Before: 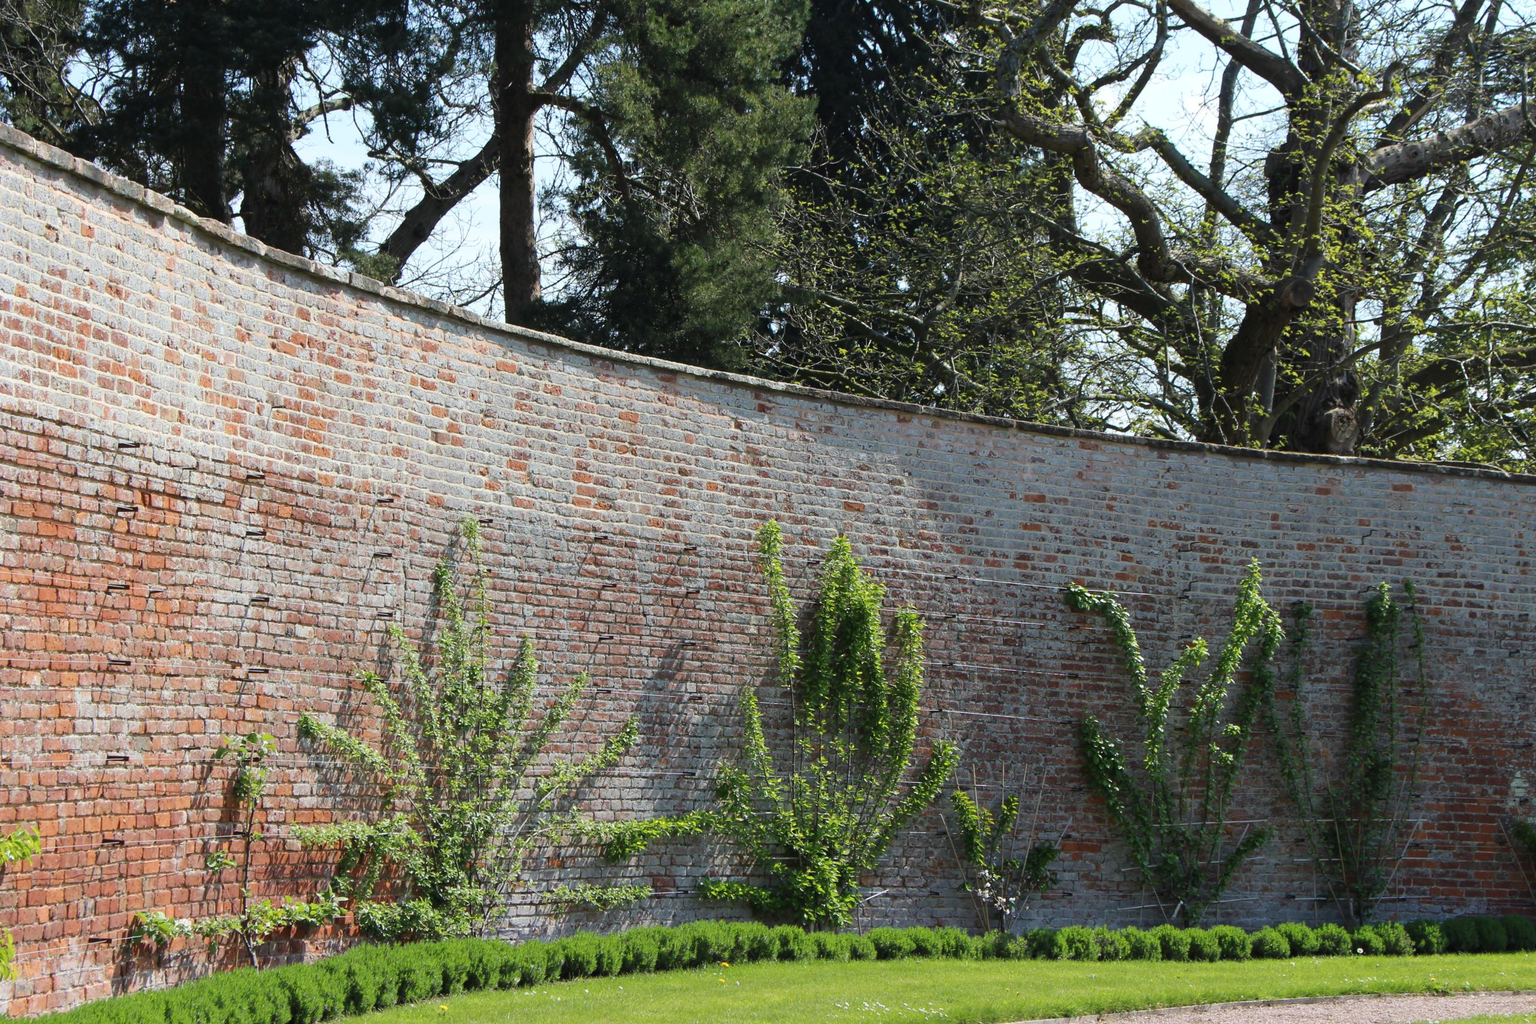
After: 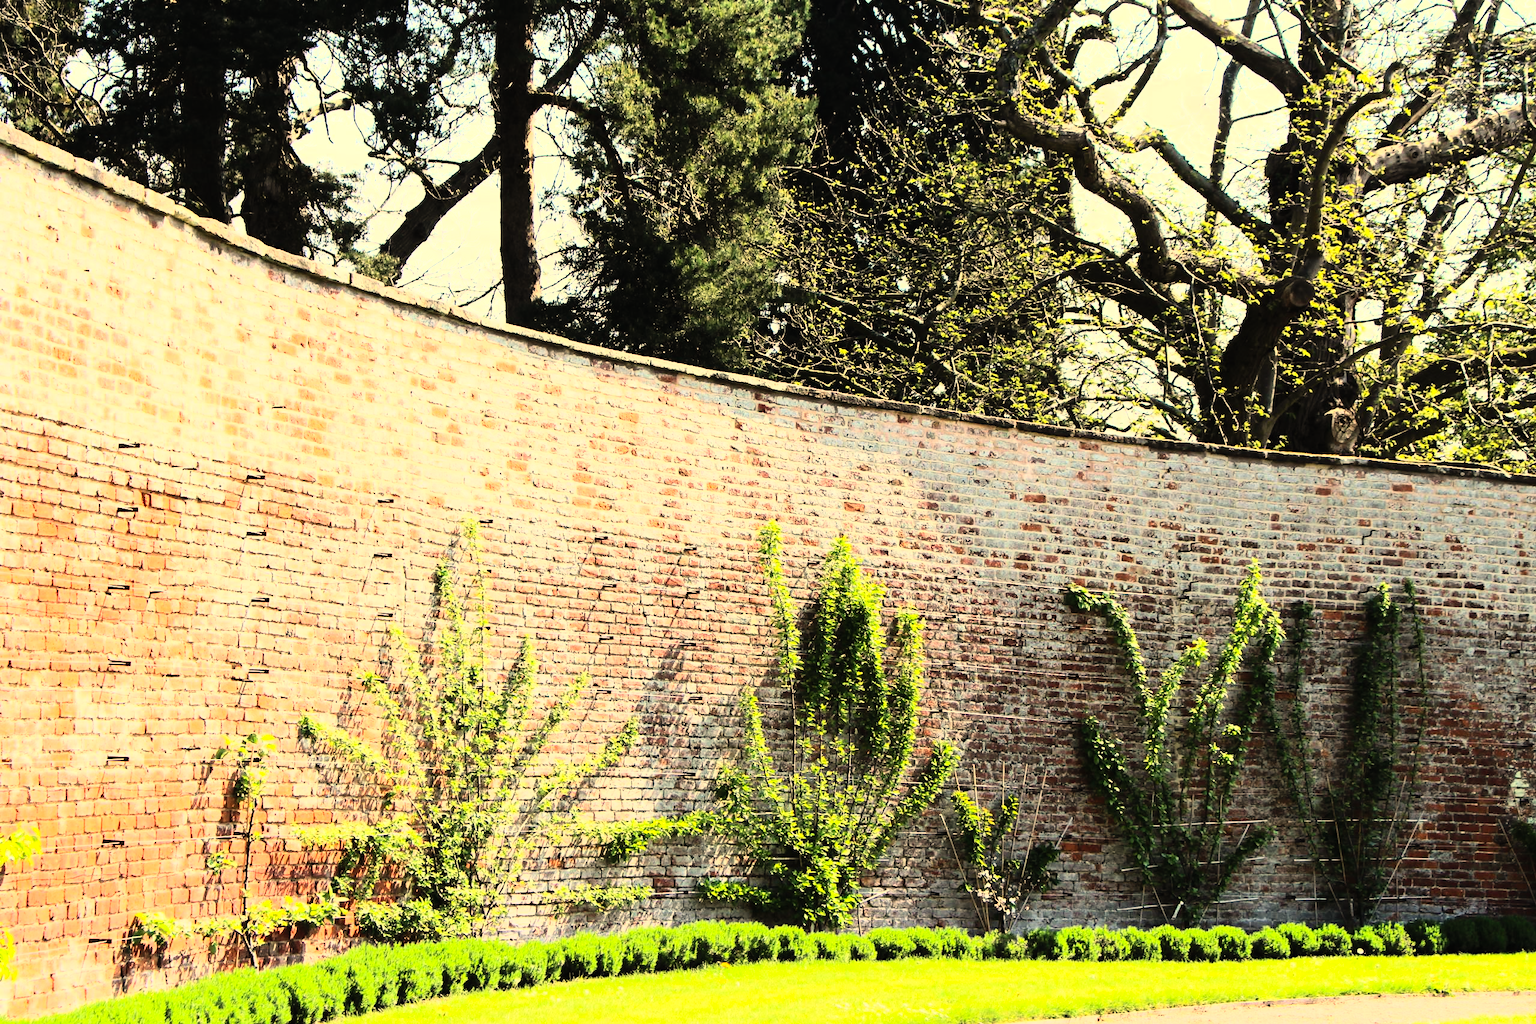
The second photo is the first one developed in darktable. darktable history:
contrast brightness saturation: contrast 0.2, brightness 0.16, saturation 0.22
tone equalizer: on, module defaults
white balance: red 1.138, green 0.996, blue 0.812
rgb curve: curves: ch0 [(0, 0) (0.21, 0.15) (0.24, 0.21) (0.5, 0.75) (0.75, 0.96) (0.89, 0.99) (1, 1)]; ch1 [(0, 0.02) (0.21, 0.13) (0.25, 0.2) (0.5, 0.67) (0.75, 0.9) (0.89, 0.97) (1, 1)]; ch2 [(0, 0.02) (0.21, 0.13) (0.25, 0.2) (0.5, 0.67) (0.75, 0.9) (0.89, 0.97) (1, 1)], compensate middle gray true
